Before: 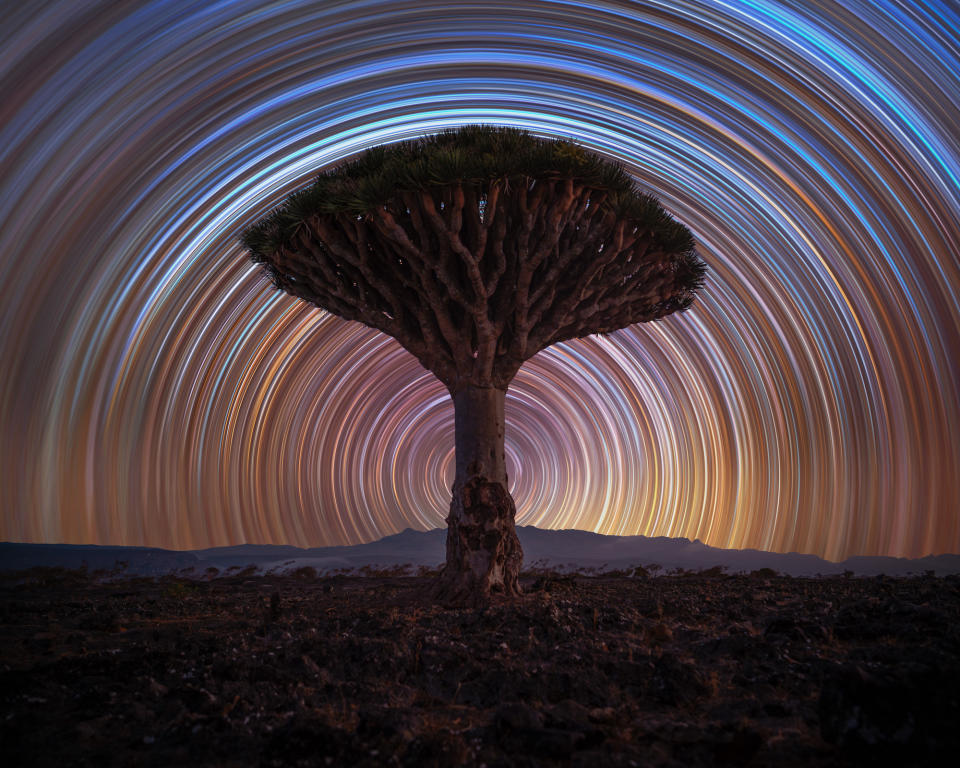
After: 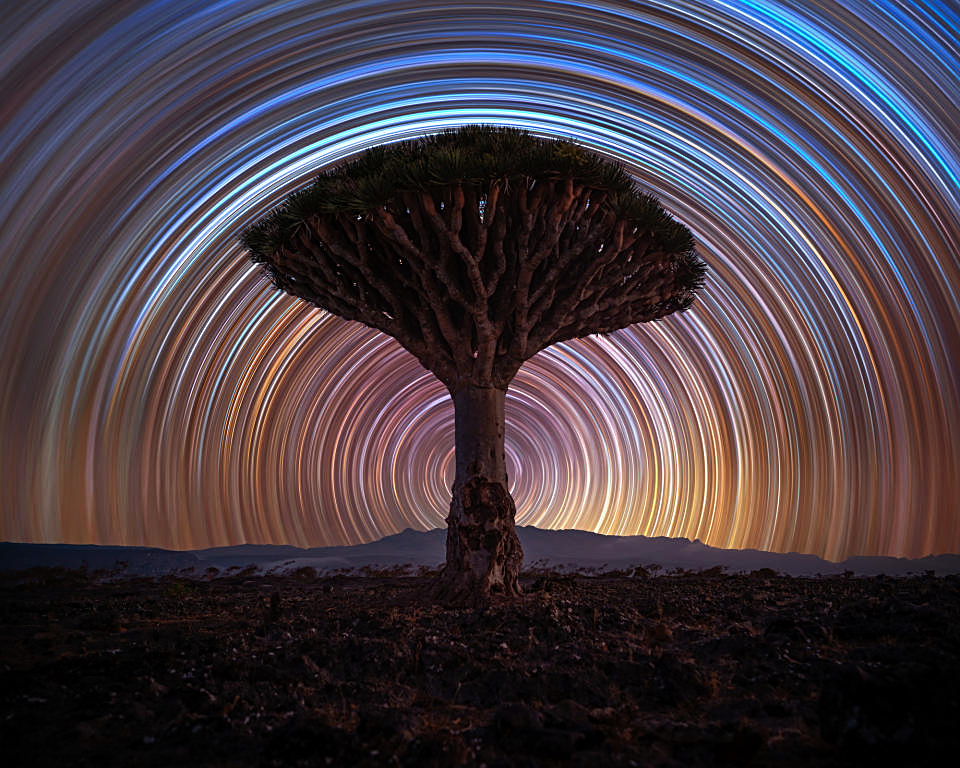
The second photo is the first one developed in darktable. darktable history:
color balance: contrast 10%
sharpen: on, module defaults
